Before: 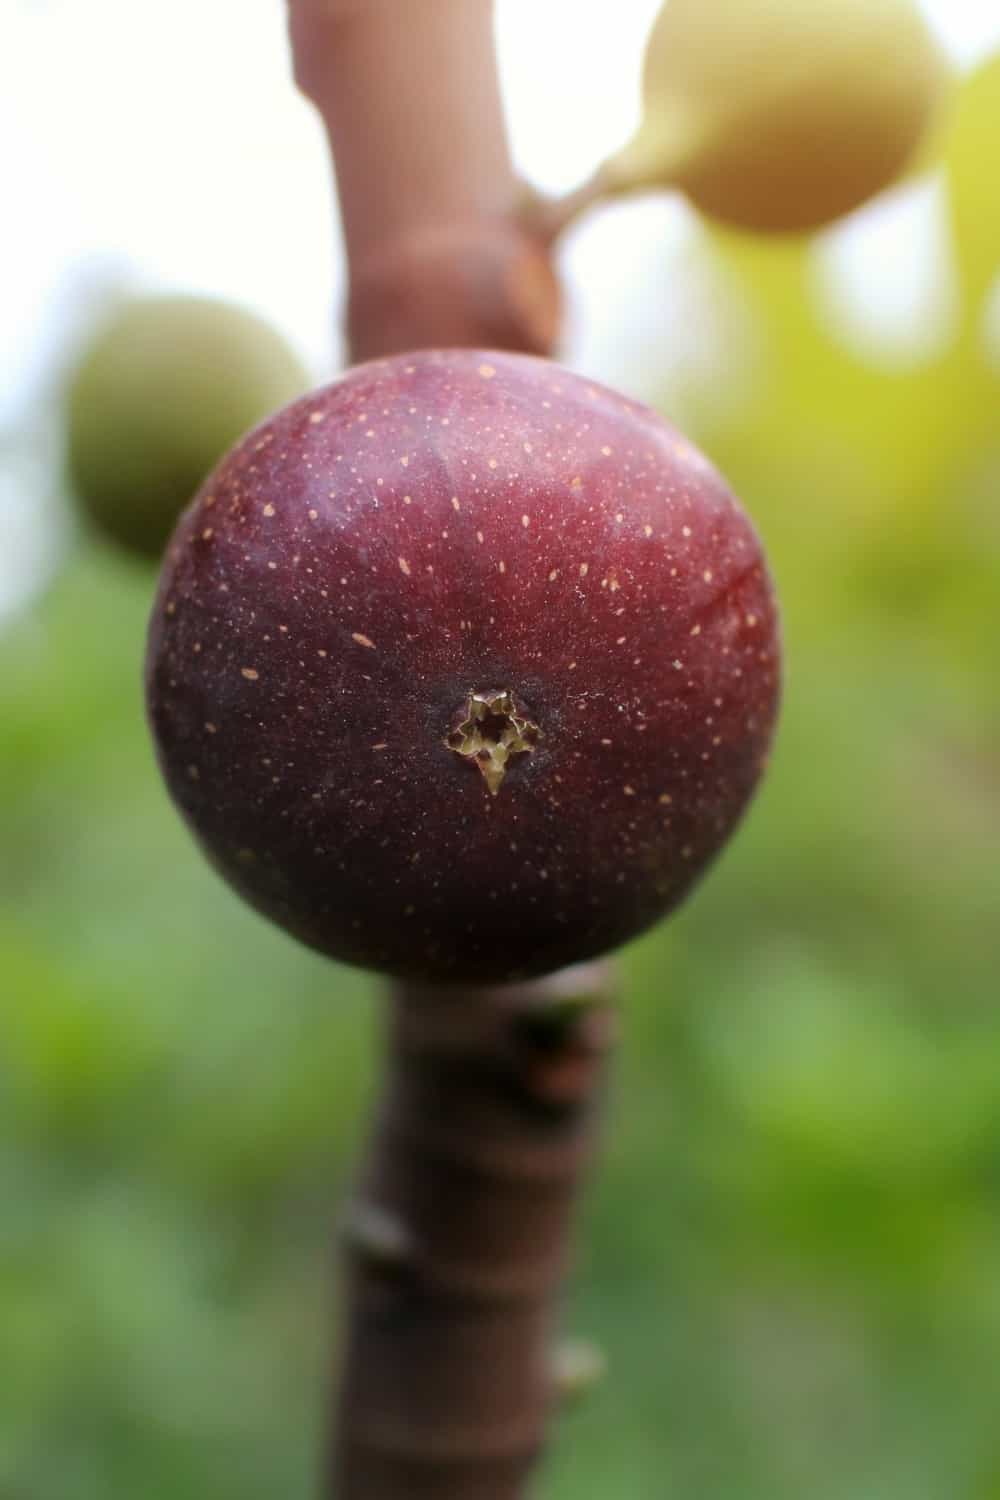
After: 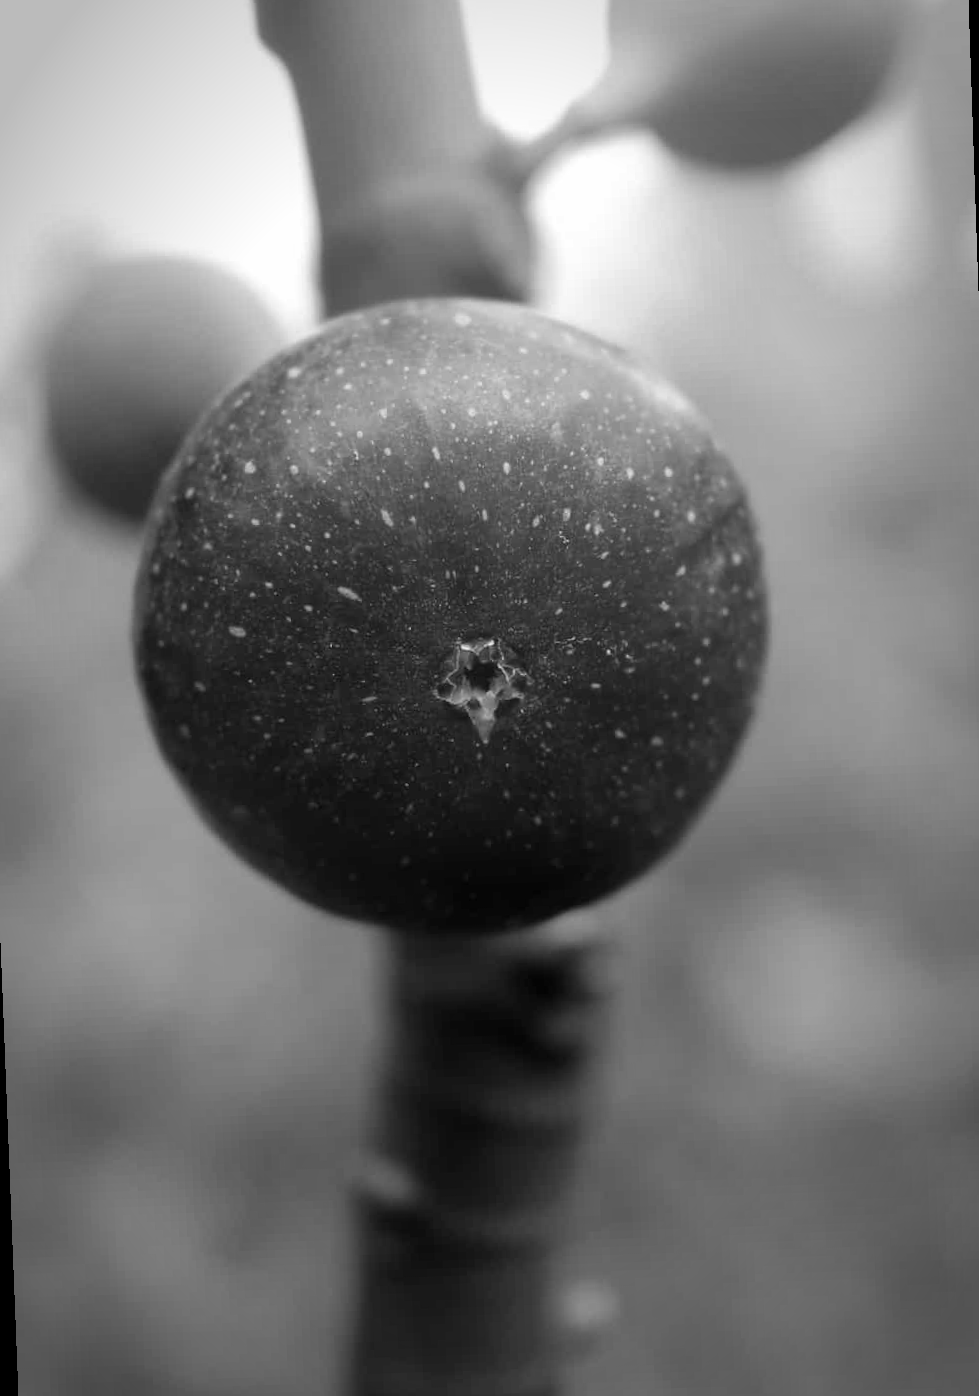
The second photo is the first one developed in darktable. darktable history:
vignetting: automatic ratio true
monochrome: on, module defaults
tone equalizer: on, module defaults
rotate and perspective: rotation -2.12°, lens shift (vertical) 0.009, lens shift (horizontal) -0.008, automatic cropping original format, crop left 0.036, crop right 0.964, crop top 0.05, crop bottom 0.959
